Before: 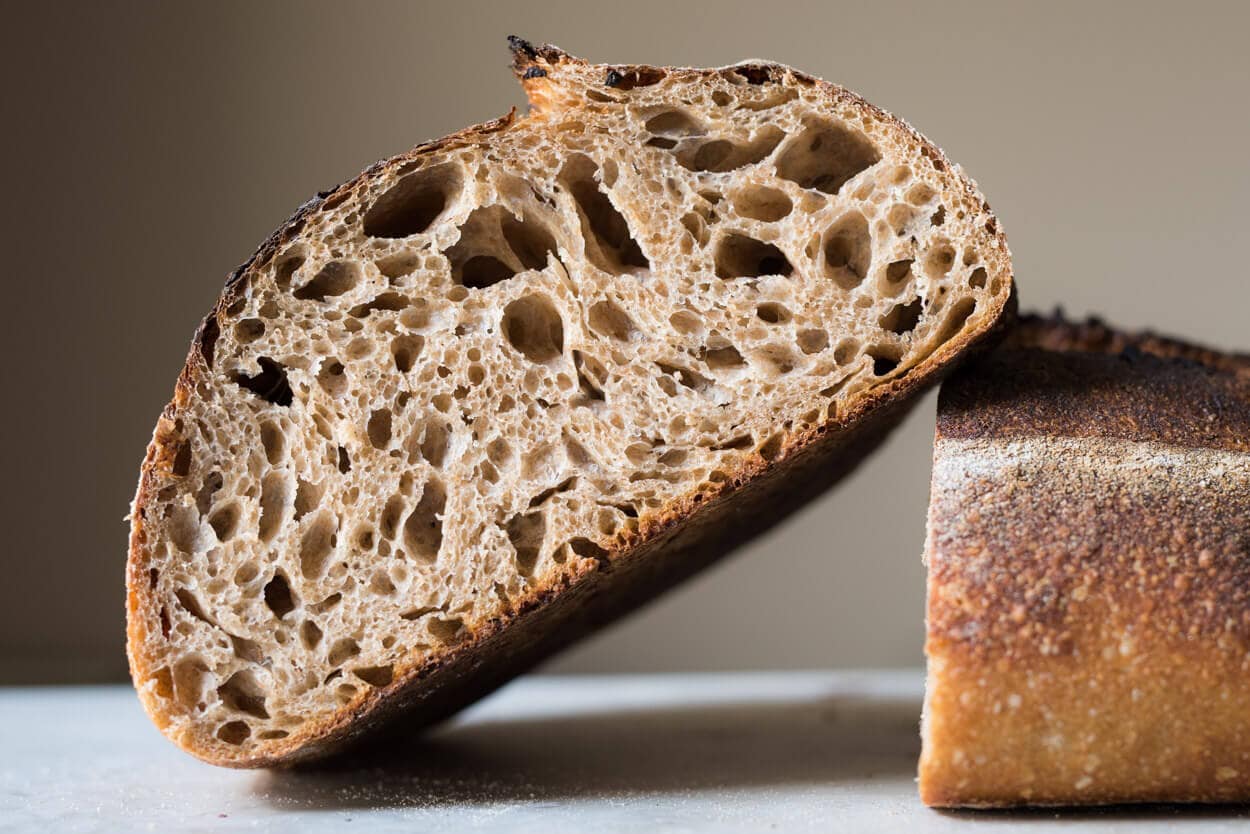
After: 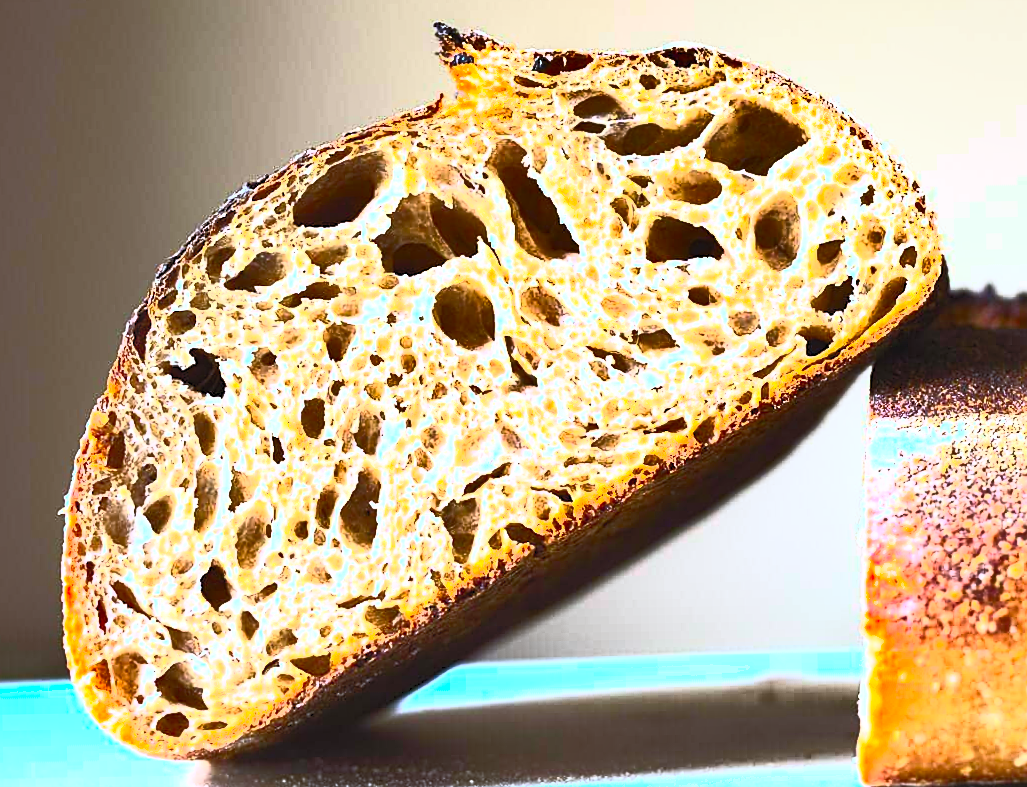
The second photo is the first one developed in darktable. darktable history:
crop and rotate: angle 1°, left 4.281%, top 0.642%, right 11.383%, bottom 2.486%
contrast brightness saturation: contrast 1, brightness 1, saturation 1
sharpen: on, module defaults
exposure: exposure 1 EV, compensate highlight preservation false
shadows and highlights: soften with gaussian
white balance: red 0.924, blue 1.095
contrast equalizer: y [[0.5, 0.488, 0.462, 0.461, 0.491, 0.5], [0.5 ×6], [0.5 ×6], [0 ×6], [0 ×6]]
base curve: curves: ch0 [(0, 0) (0.595, 0.418) (1, 1)], preserve colors none
